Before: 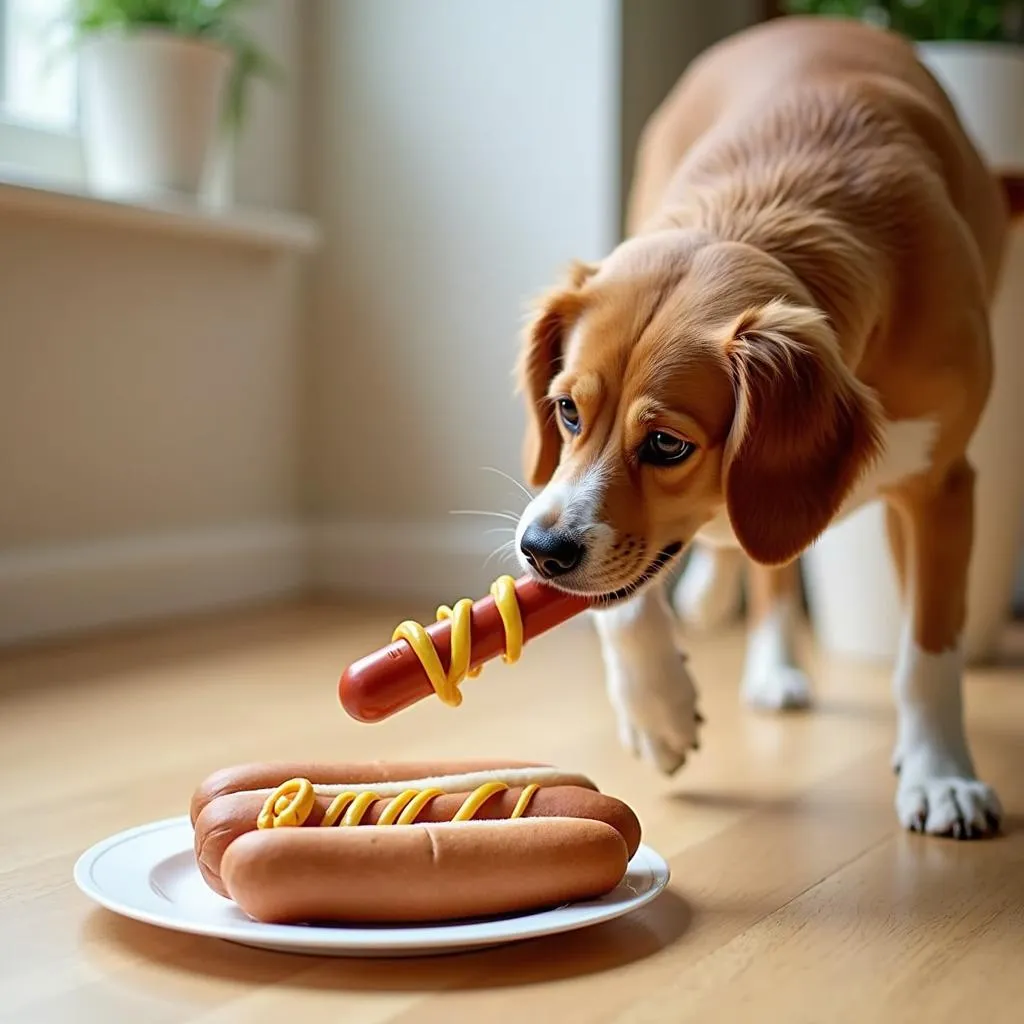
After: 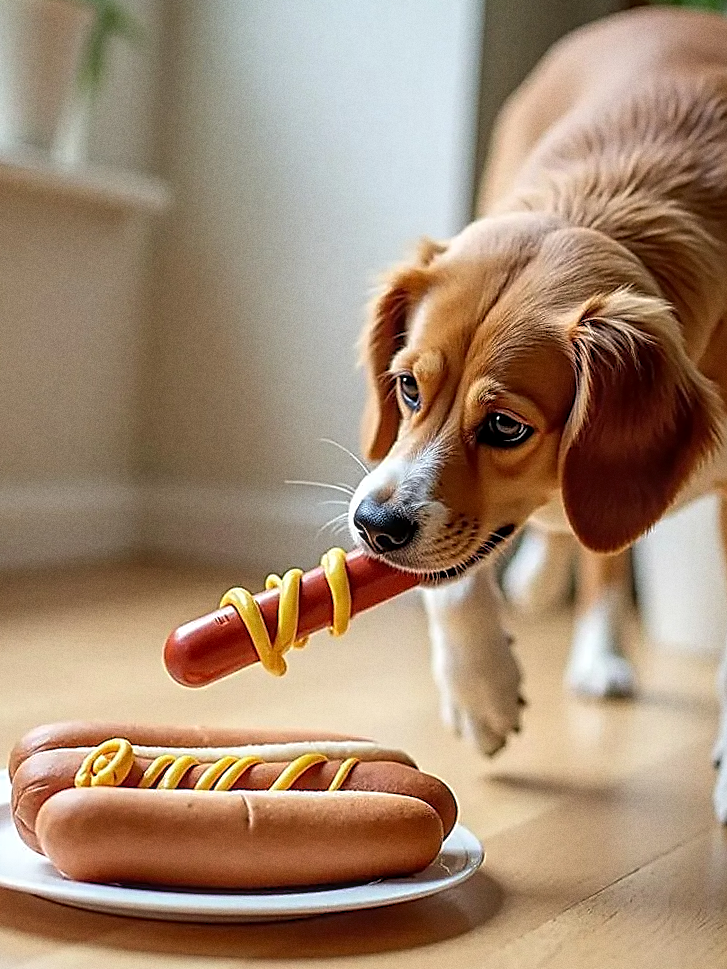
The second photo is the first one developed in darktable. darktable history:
local contrast: on, module defaults
levels: levels [0, 0.499, 1]
sharpen: radius 1.4, amount 1.25, threshold 0.7
crop and rotate: angle -3.27°, left 14.277%, top 0.028%, right 10.766%, bottom 0.028%
grain: coarseness 0.09 ISO
